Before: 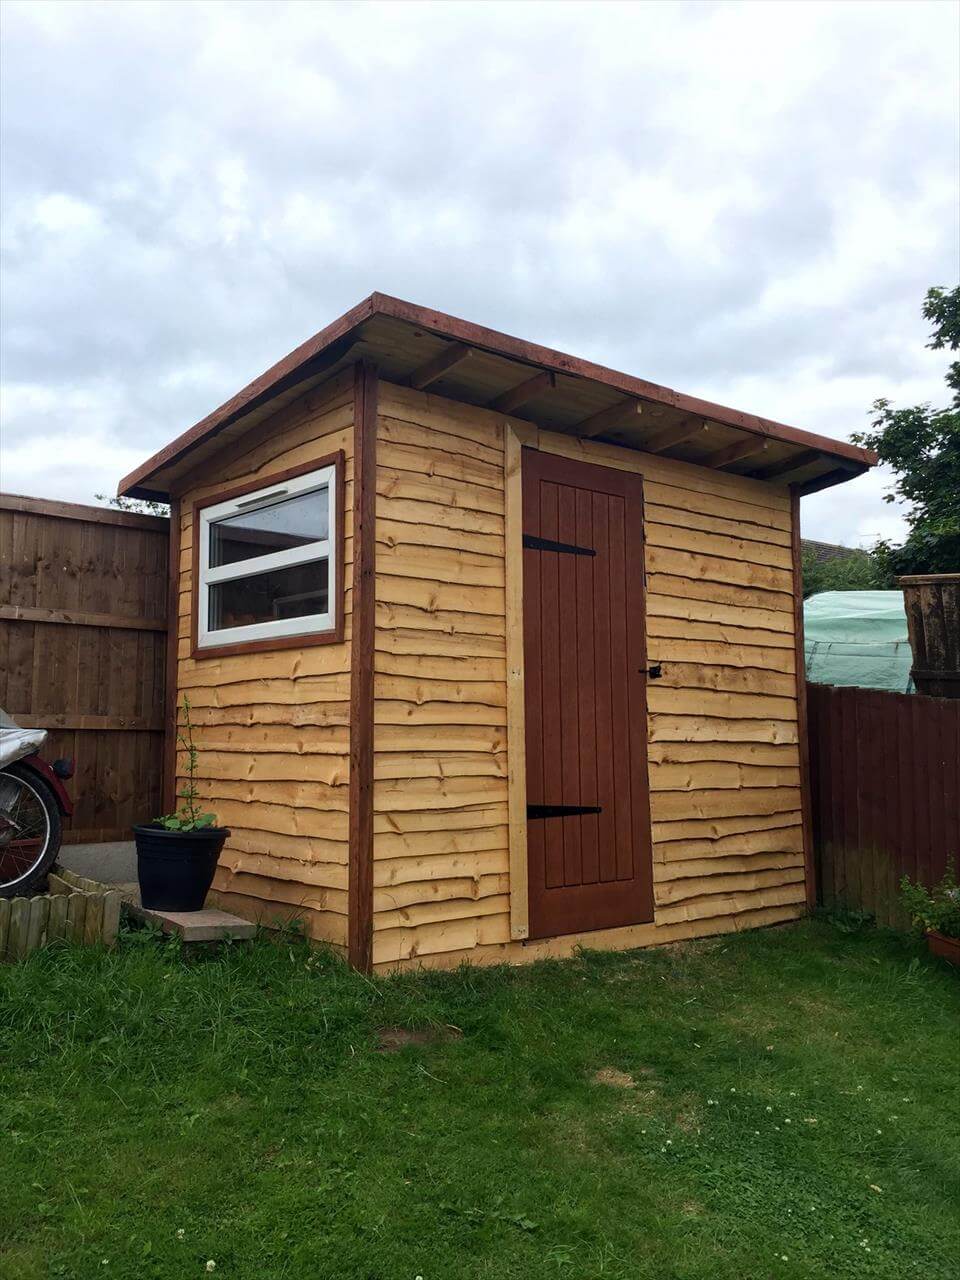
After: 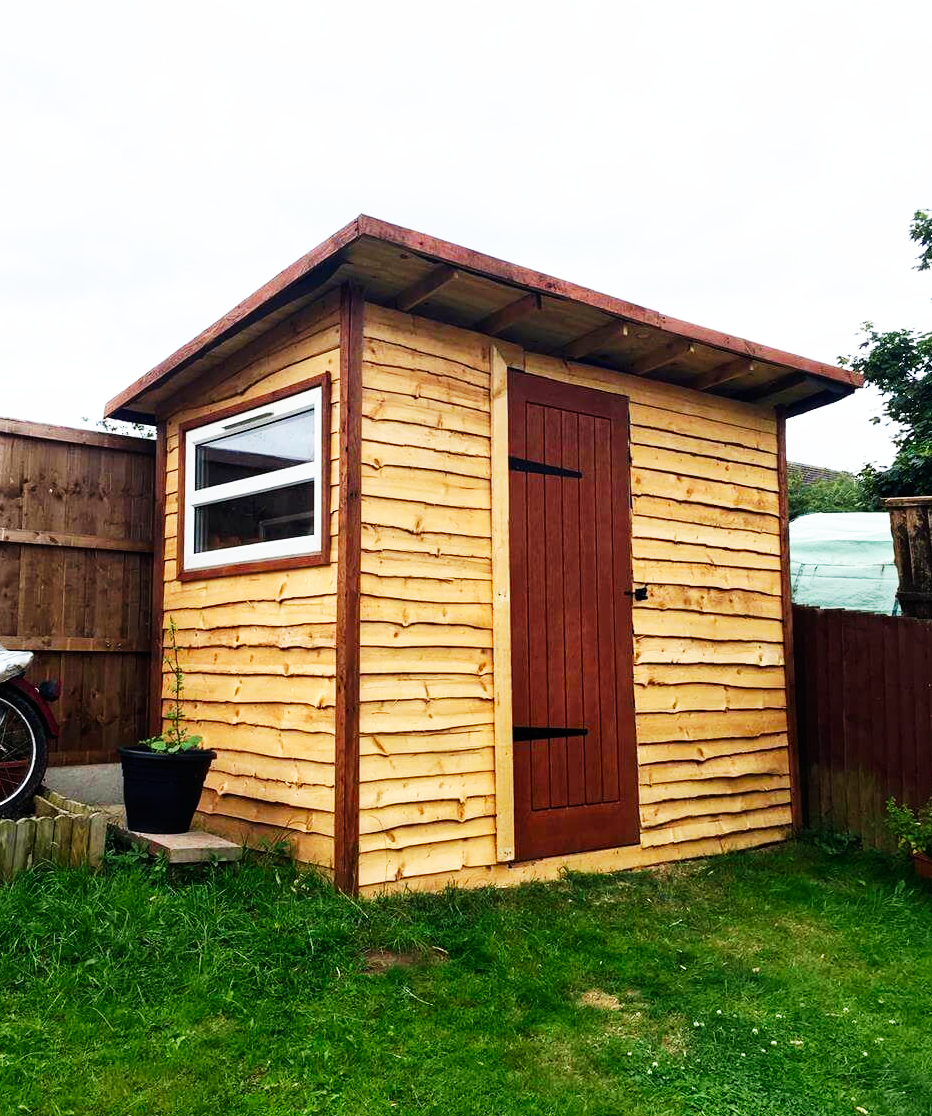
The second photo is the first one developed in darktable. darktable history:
crop: left 1.507%, top 6.147%, right 1.379%, bottom 6.637%
base curve: curves: ch0 [(0, 0) (0.007, 0.004) (0.027, 0.03) (0.046, 0.07) (0.207, 0.54) (0.442, 0.872) (0.673, 0.972) (1, 1)], preserve colors none
